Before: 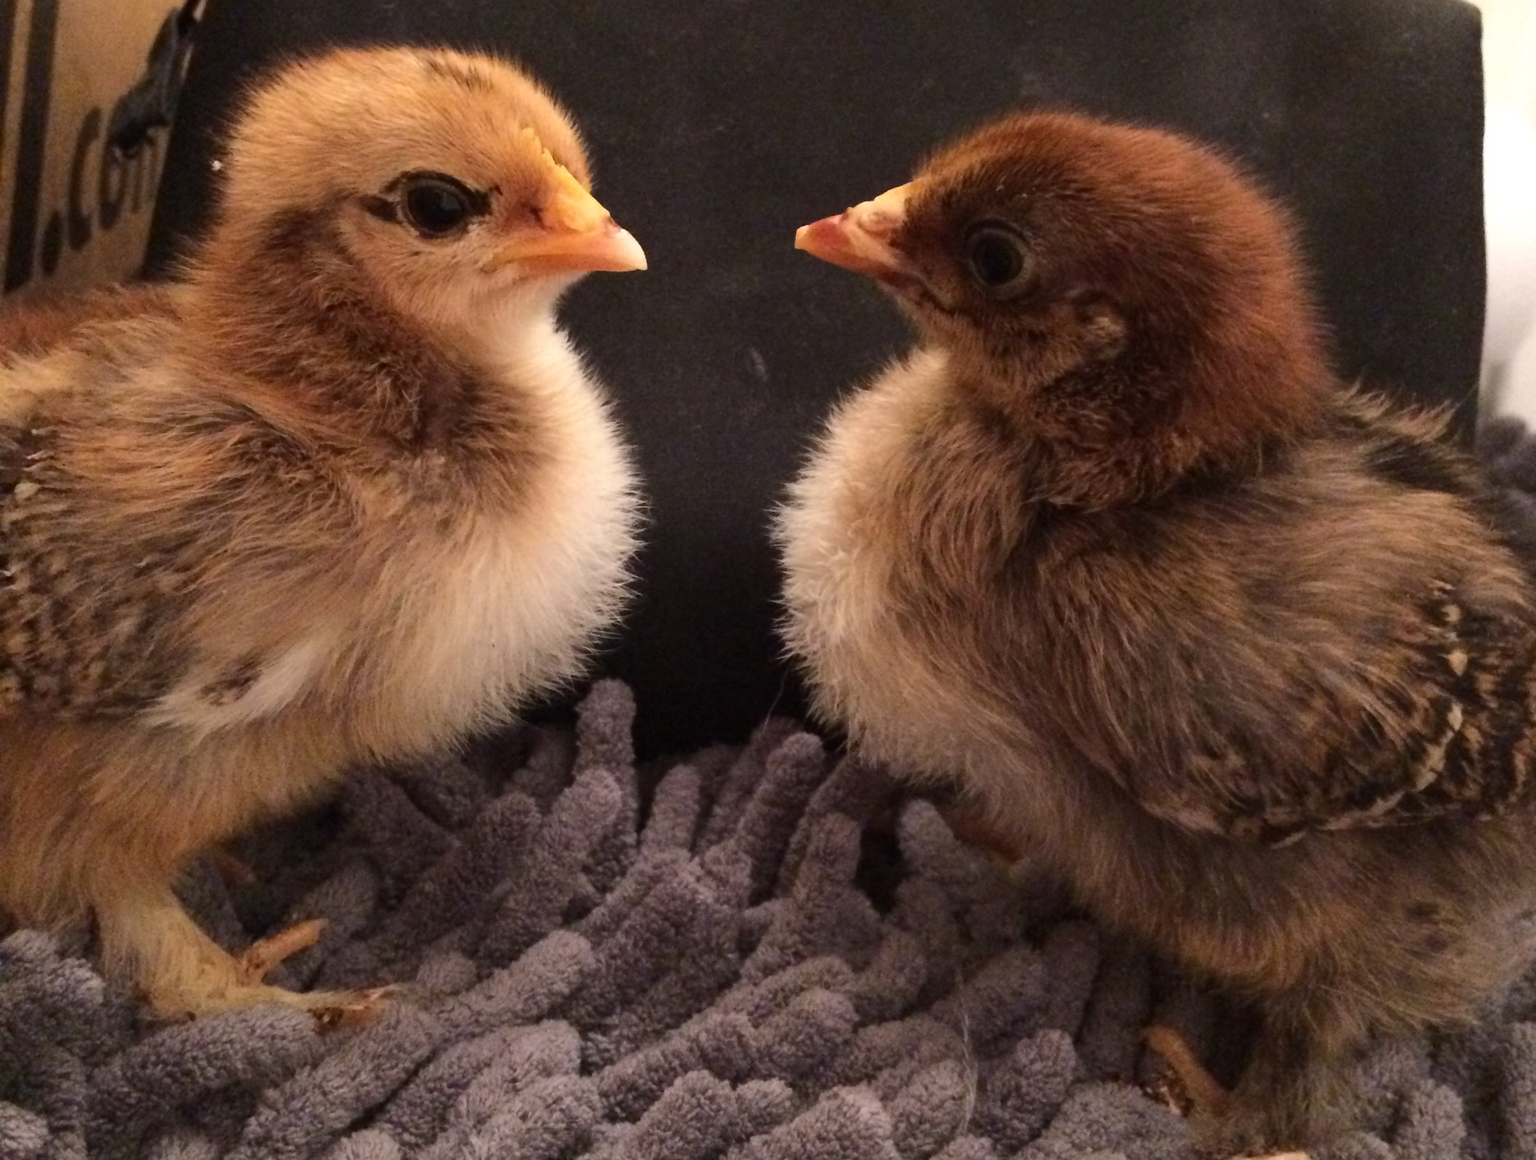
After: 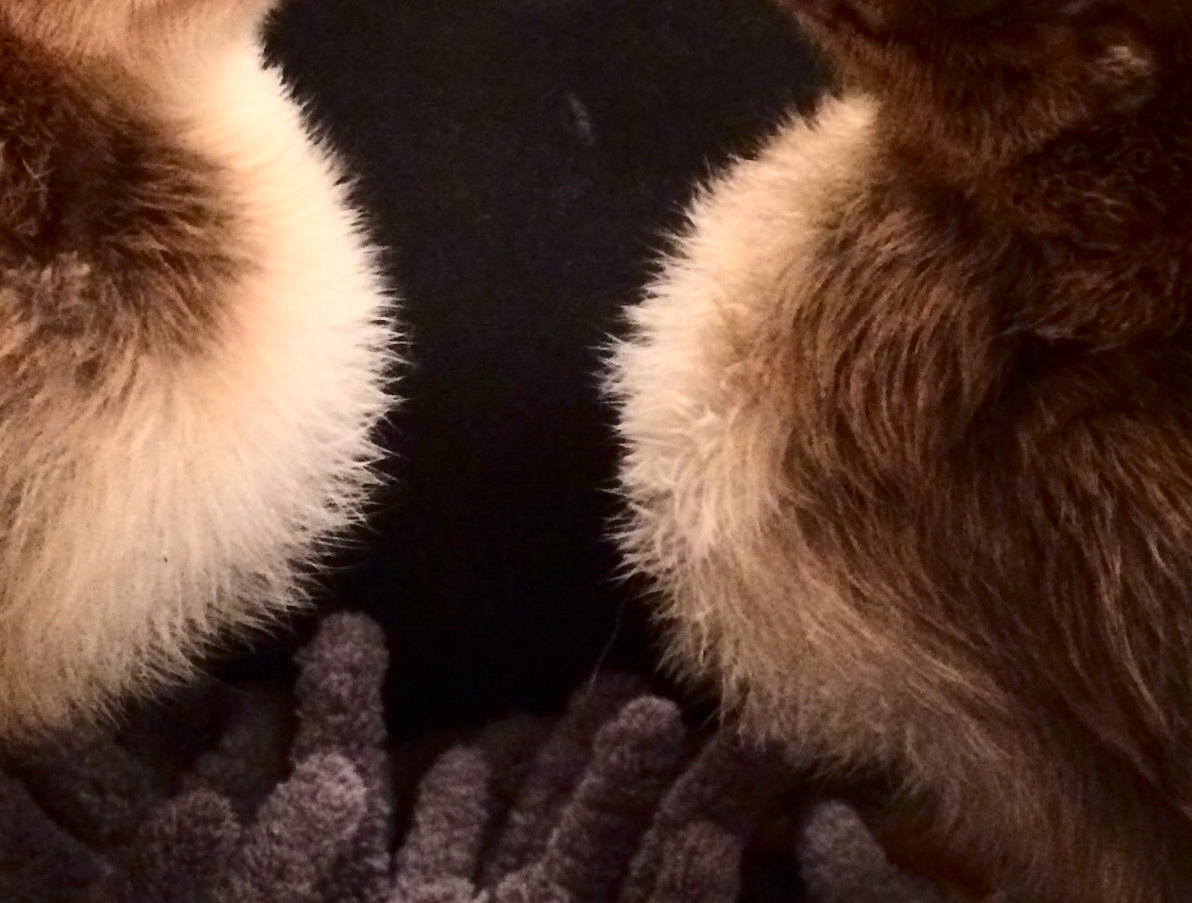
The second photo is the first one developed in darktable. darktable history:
crop: left 25.258%, top 24.875%, right 25.154%, bottom 25.373%
contrast brightness saturation: contrast 0.296
